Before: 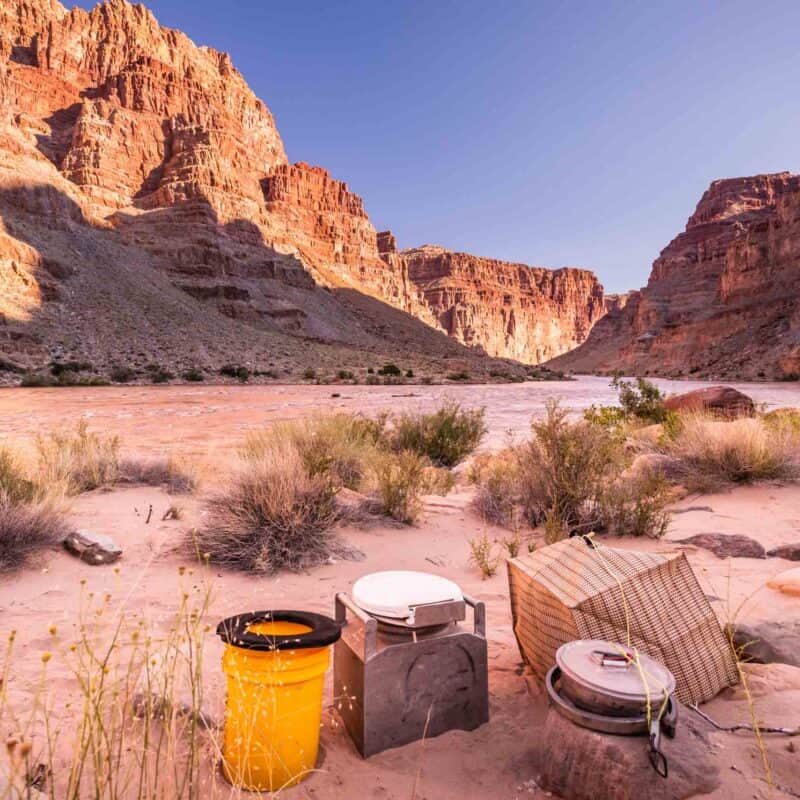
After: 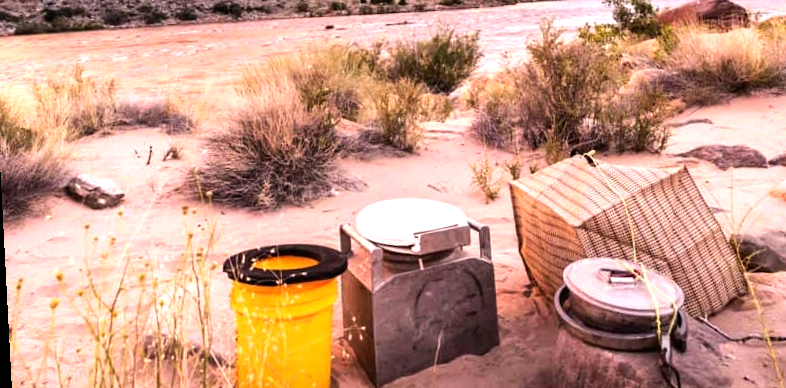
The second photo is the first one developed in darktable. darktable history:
rotate and perspective: rotation -3°, crop left 0.031, crop right 0.968, crop top 0.07, crop bottom 0.93
crop and rotate: top 46.237%
tone equalizer: -8 EV -0.75 EV, -7 EV -0.7 EV, -6 EV -0.6 EV, -5 EV -0.4 EV, -3 EV 0.4 EV, -2 EV 0.6 EV, -1 EV 0.7 EV, +0 EV 0.75 EV, edges refinement/feathering 500, mask exposure compensation -1.57 EV, preserve details no
